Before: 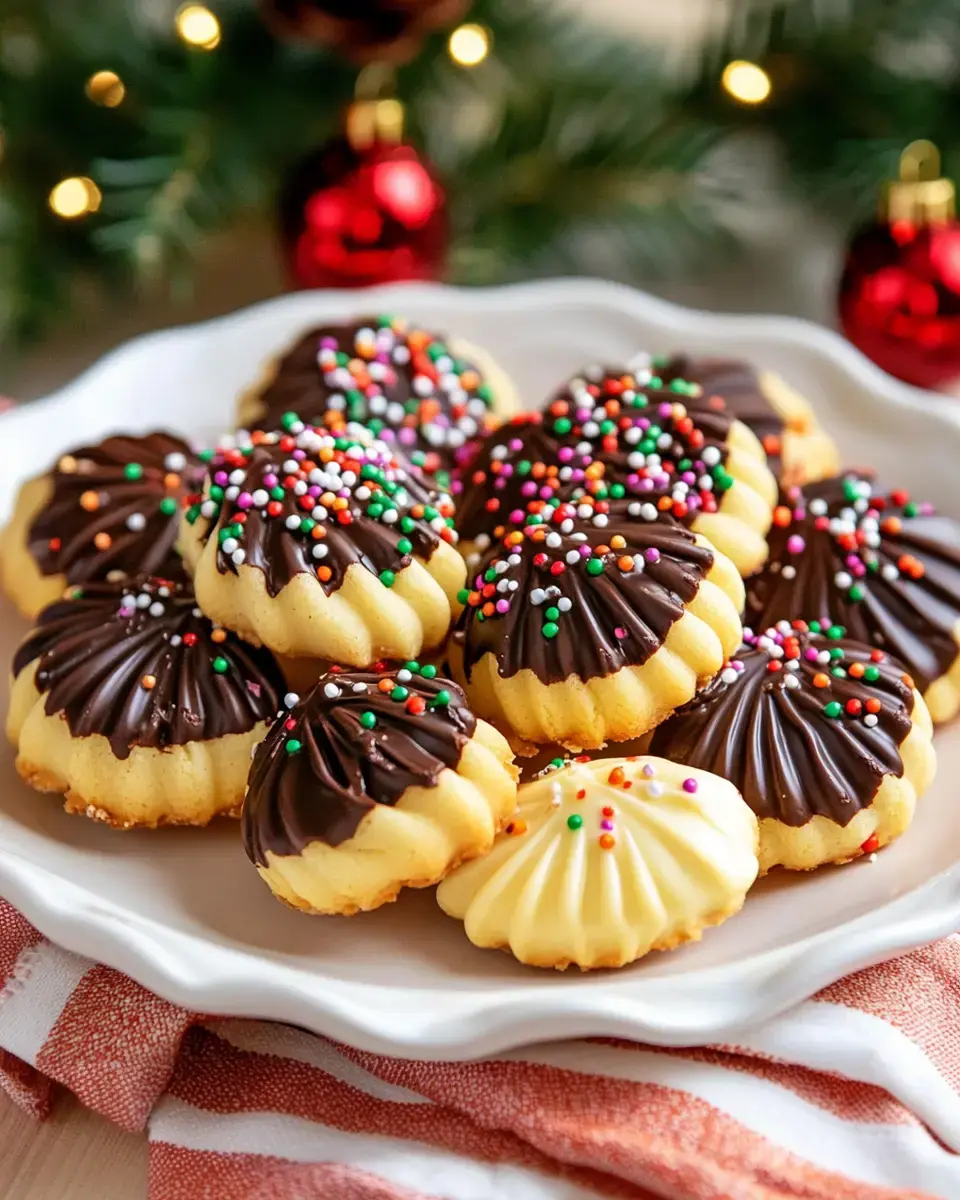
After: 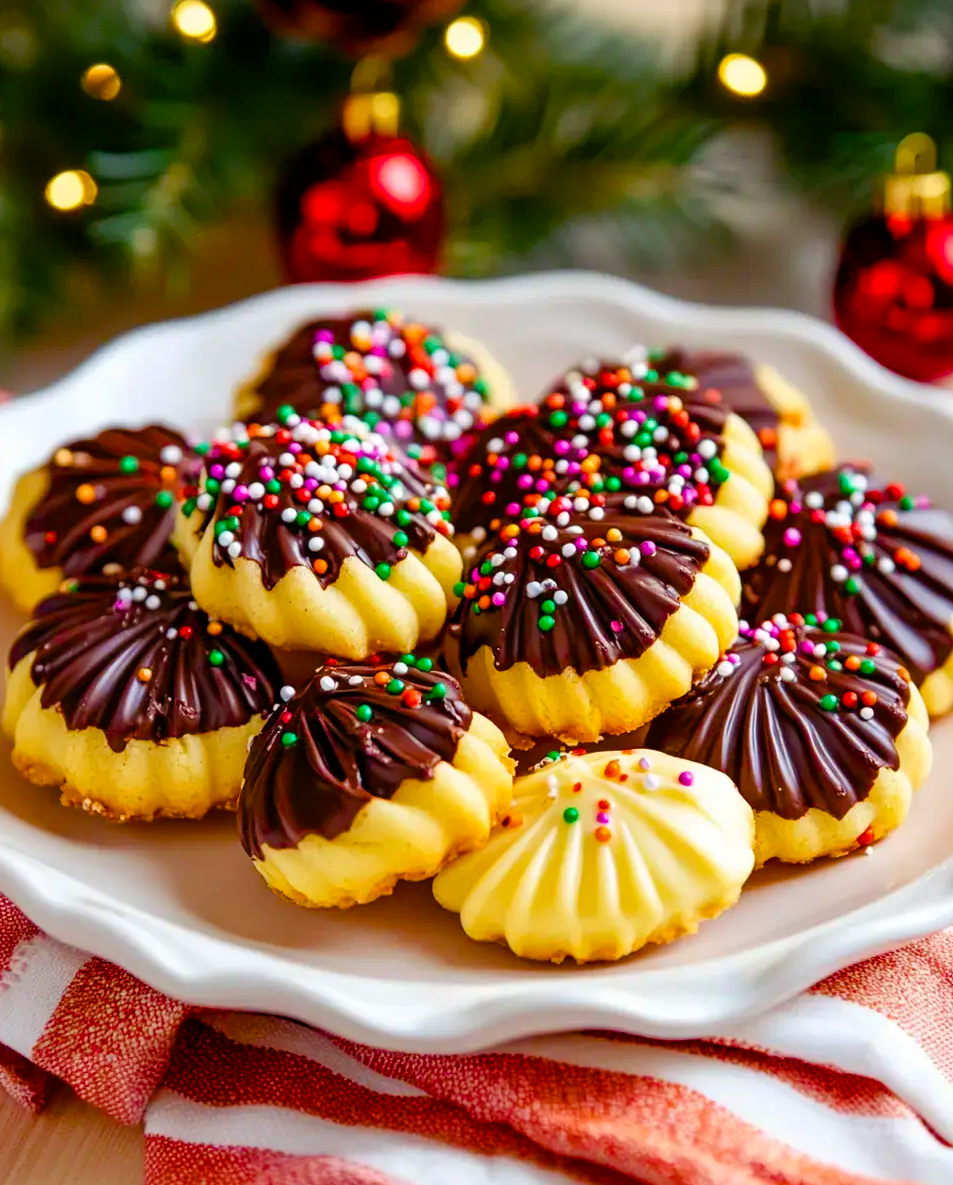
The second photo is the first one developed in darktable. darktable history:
crop: left 0.424%, top 0.65%, right 0.223%, bottom 0.523%
color balance rgb: shadows lift › luminance 0.41%, shadows lift › chroma 6.848%, shadows lift › hue 298.4°, linear chroma grading › global chroma 14.39%, perceptual saturation grading › global saturation 0.669%, perceptual saturation grading › mid-tones 6.407%, perceptual saturation grading › shadows 71.628%, global vibrance 20%
